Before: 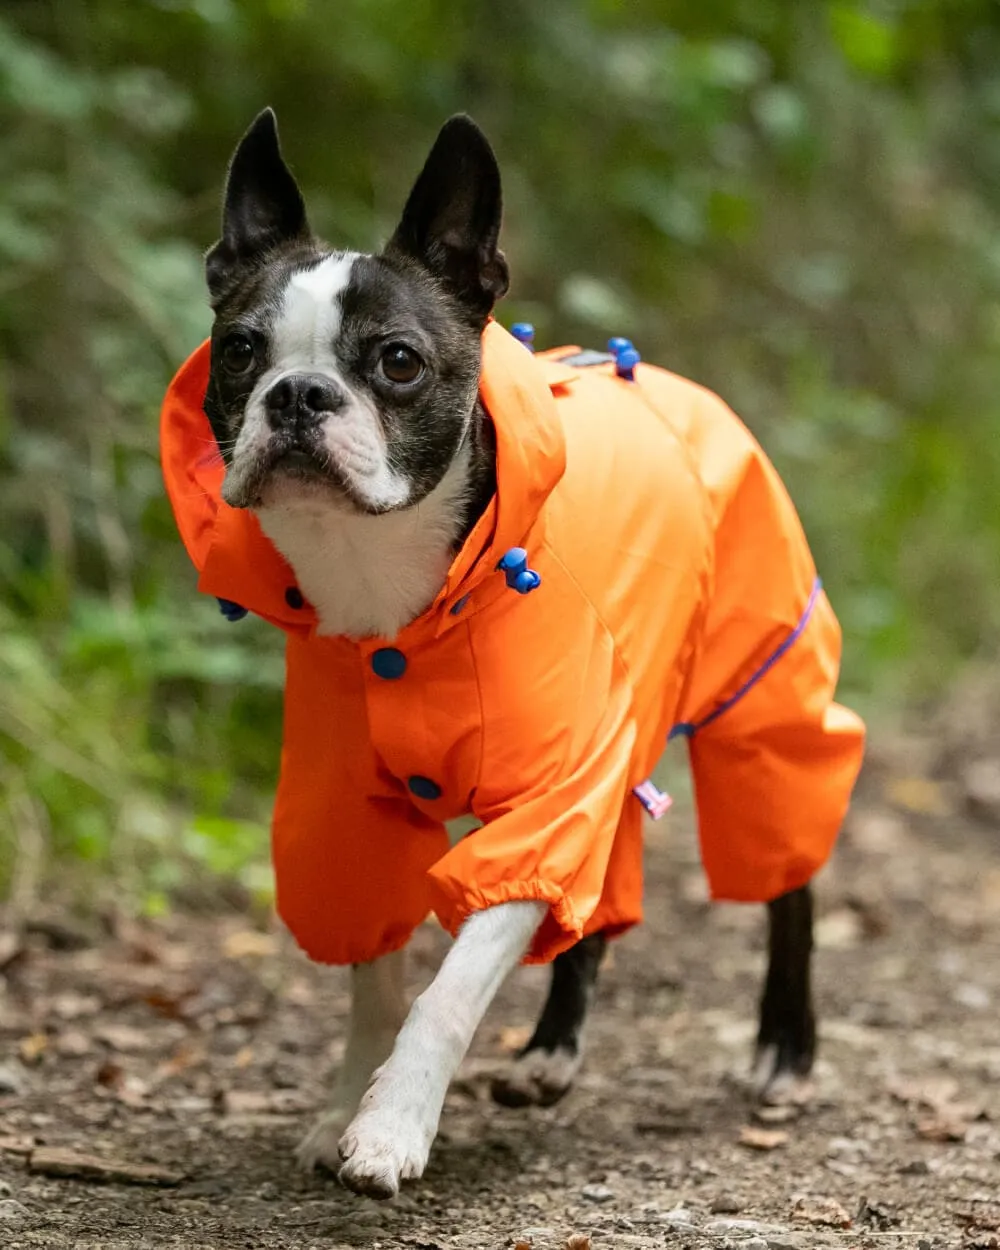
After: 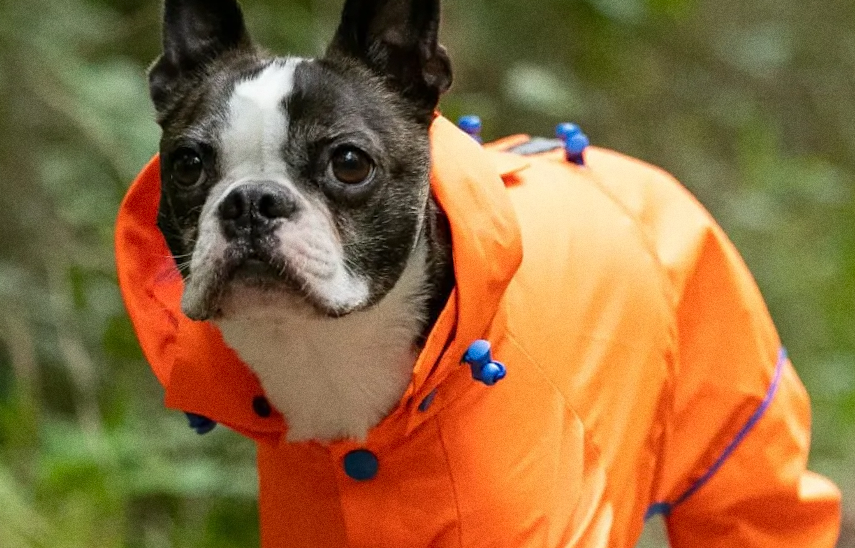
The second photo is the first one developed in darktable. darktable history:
crop: left 7.036%, top 18.398%, right 14.379%, bottom 40.043%
rotate and perspective: rotation -4.25°, automatic cropping off
grain: coarseness 0.47 ISO
